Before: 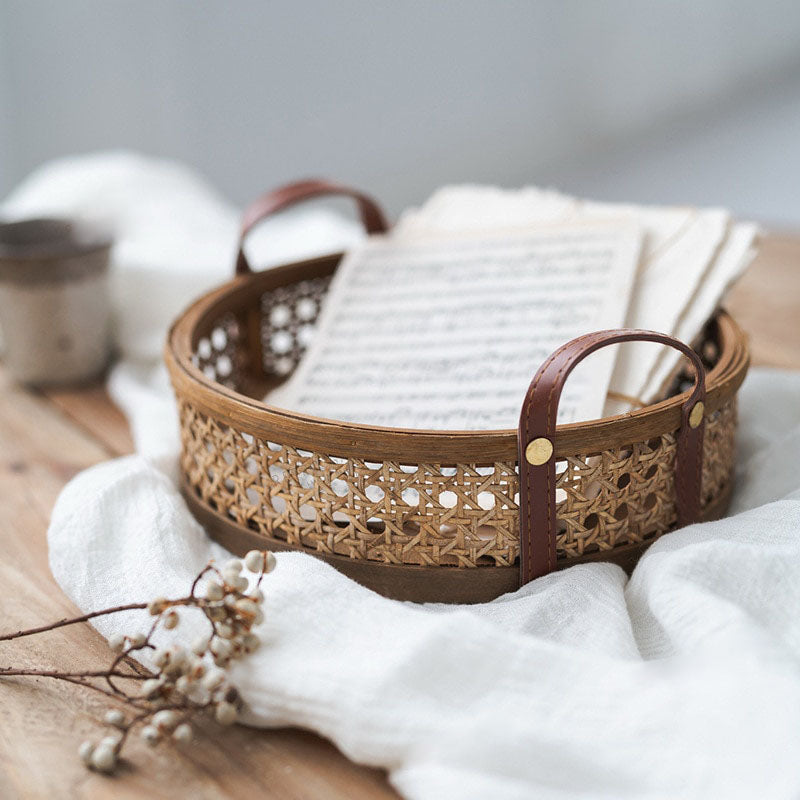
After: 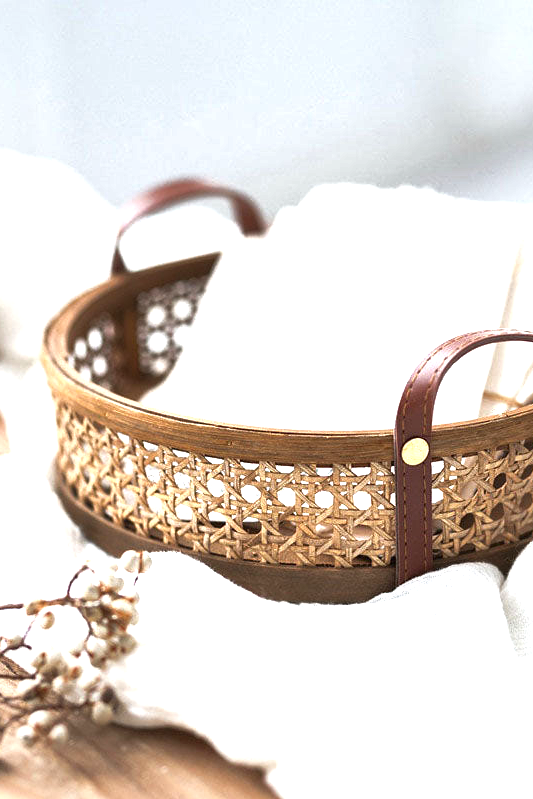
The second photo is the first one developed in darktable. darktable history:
local contrast: mode bilateral grid, contrast 70, coarseness 75, detail 180%, midtone range 0.2
exposure: black level correction 0, exposure 1.1 EV, compensate exposure bias true, compensate highlight preservation false
crop and rotate: left 15.546%, right 17.787%
